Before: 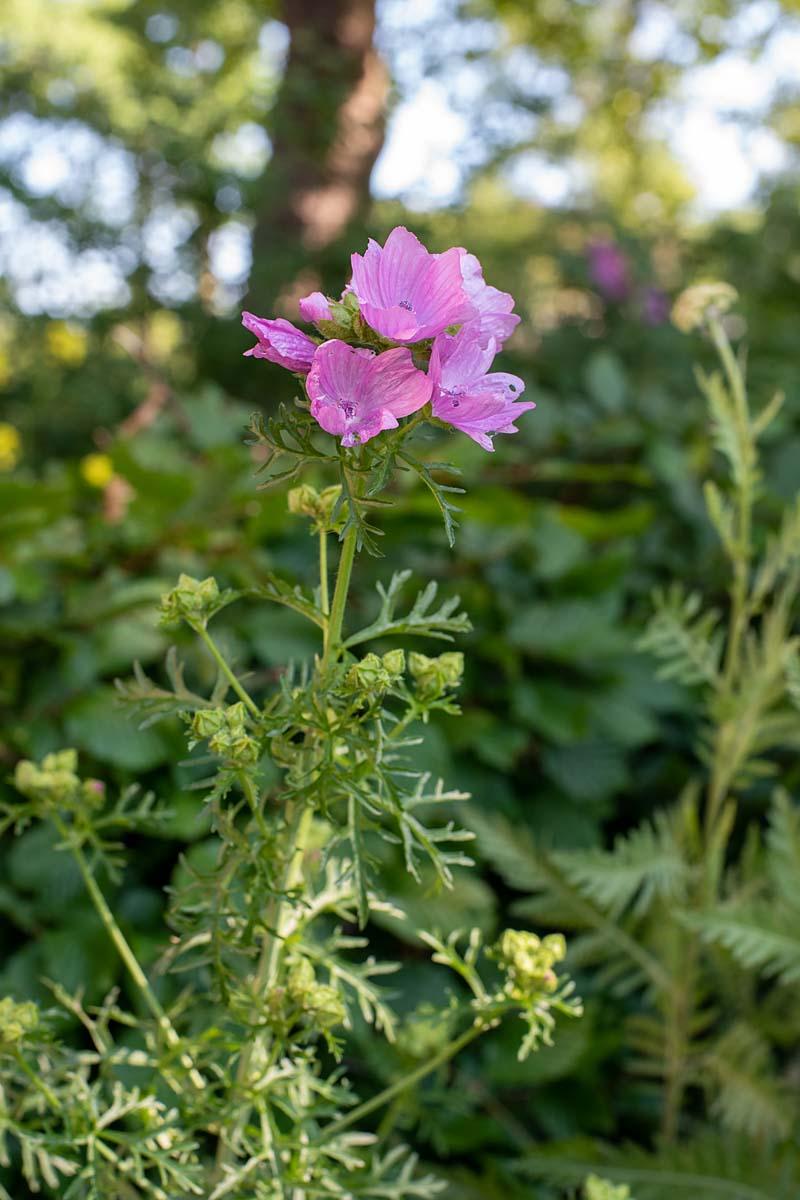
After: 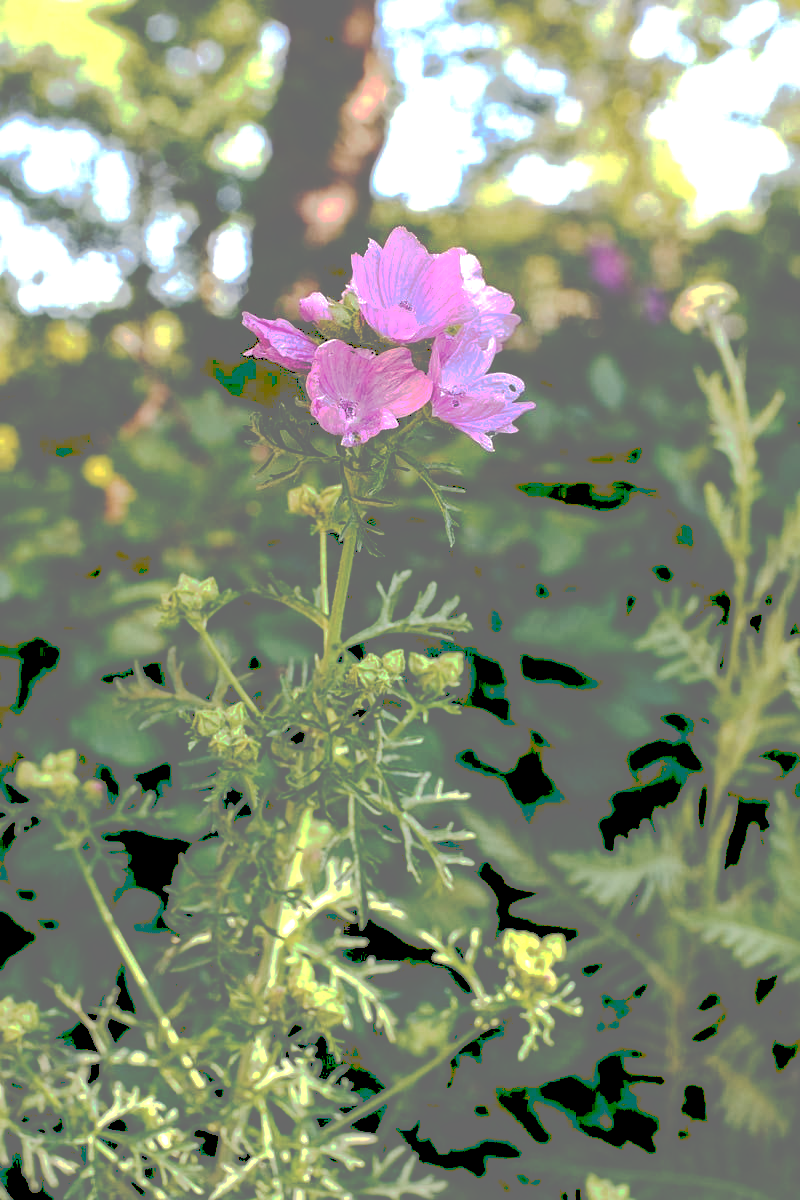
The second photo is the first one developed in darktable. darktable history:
tone curve: curves: ch0 [(0, 0) (0.003, 0.439) (0.011, 0.439) (0.025, 0.439) (0.044, 0.439) (0.069, 0.439) (0.1, 0.439) (0.136, 0.44) (0.177, 0.444) (0.224, 0.45) (0.277, 0.462) (0.335, 0.487) (0.399, 0.528) (0.468, 0.577) (0.543, 0.621) (0.623, 0.669) (0.709, 0.715) (0.801, 0.764) (0.898, 0.804) (1, 1)], preserve colors none
color balance rgb: shadows lift › luminance -21.66%, shadows lift › chroma 6.57%, shadows lift › hue 270°, power › chroma 0.68%, power › hue 60°, highlights gain › luminance 6.08%, highlights gain › chroma 1.33%, highlights gain › hue 90°, global offset › luminance -0.87%, perceptual saturation grading › global saturation 26.86%, perceptual saturation grading › highlights -28.39%, perceptual saturation grading › mid-tones 15.22%, perceptual saturation grading › shadows 33.98%, perceptual brilliance grading › highlights 10%, perceptual brilliance grading › mid-tones 5%
tone equalizer: -8 EV -0.417 EV, -7 EV -0.389 EV, -6 EV -0.333 EV, -5 EV -0.222 EV, -3 EV 0.222 EV, -2 EV 0.333 EV, -1 EV 0.389 EV, +0 EV 0.417 EV, edges refinement/feathering 500, mask exposure compensation -1.57 EV, preserve details no
